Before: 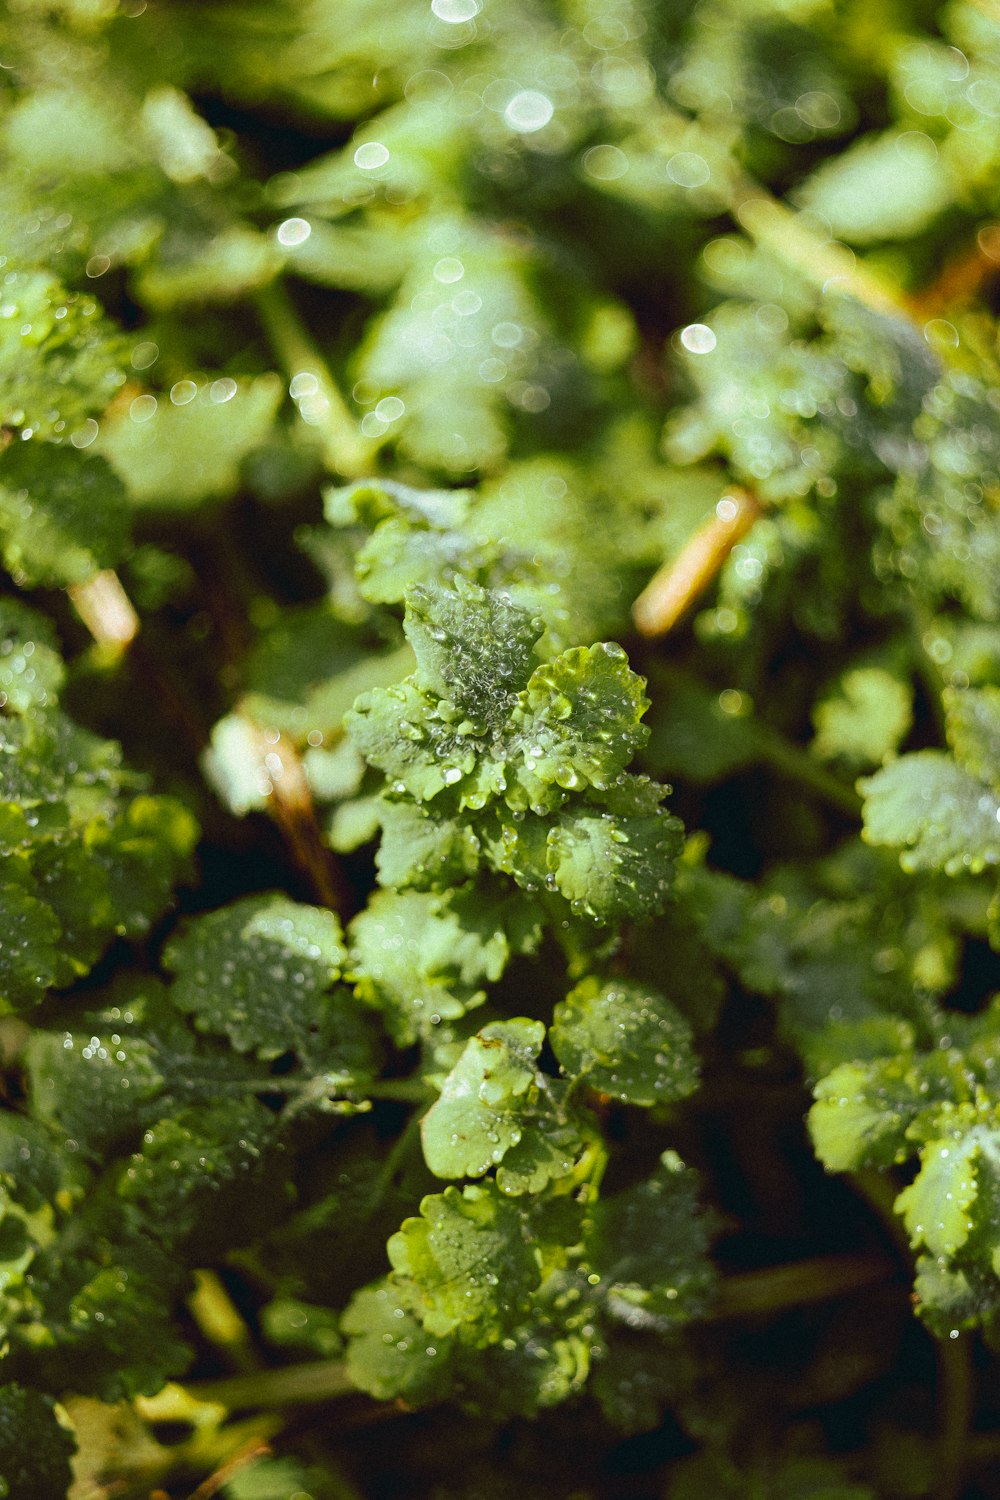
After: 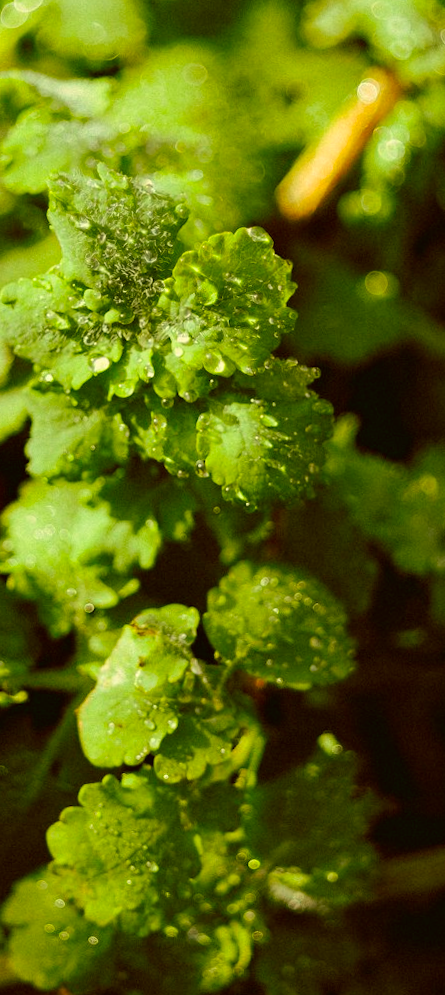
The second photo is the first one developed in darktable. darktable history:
color correction: highlights a* 0.162, highlights b* 29.53, shadows a* -0.162, shadows b* 21.09
crop: left 35.432%, top 26.233%, right 20.145%, bottom 3.432%
rotate and perspective: rotation -1.42°, crop left 0.016, crop right 0.984, crop top 0.035, crop bottom 0.965
